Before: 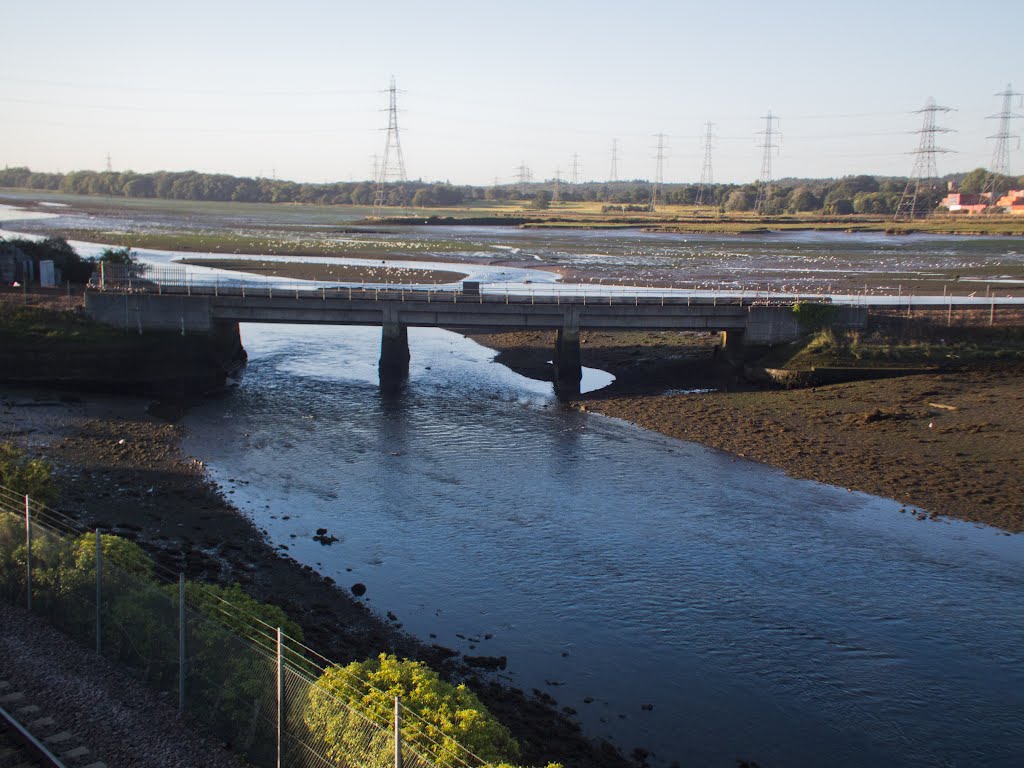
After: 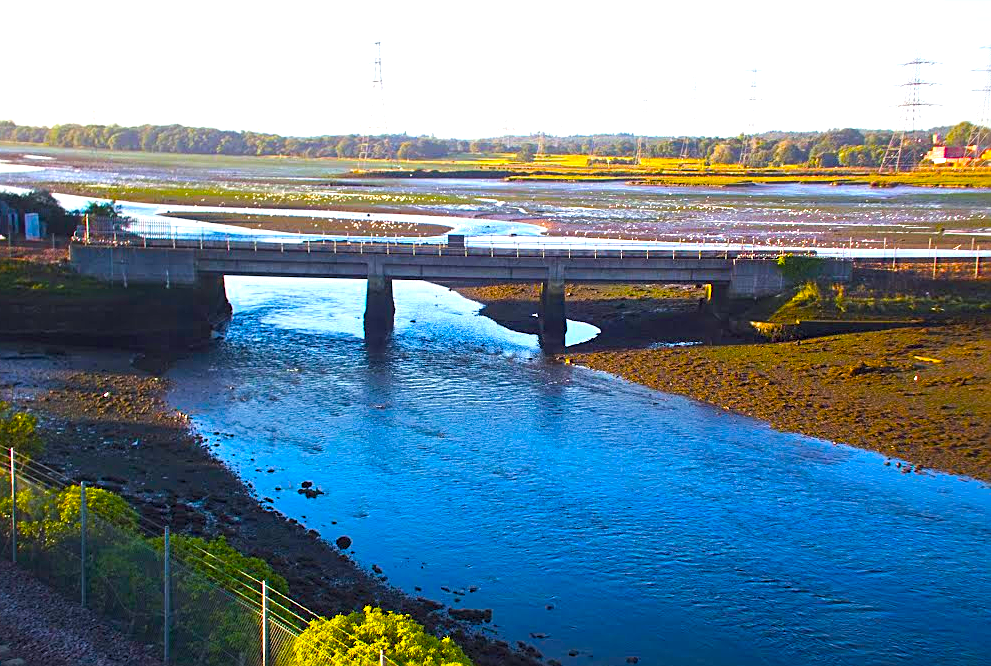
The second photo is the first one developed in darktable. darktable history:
crop: left 1.485%, top 6.176%, right 1.677%, bottom 6.999%
exposure: black level correction 0, exposure 1 EV, compensate highlight preservation false
sharpen: on, module defaults
color balance rgb: perceptual saturation grading › global saturation 66.107%, perceptual saturation grading › highlights 59.113%, perceptual saturation grading › mid-tones 49.422%, perceptual saturation grading › shadows 49.621%, global vibrance 20%
